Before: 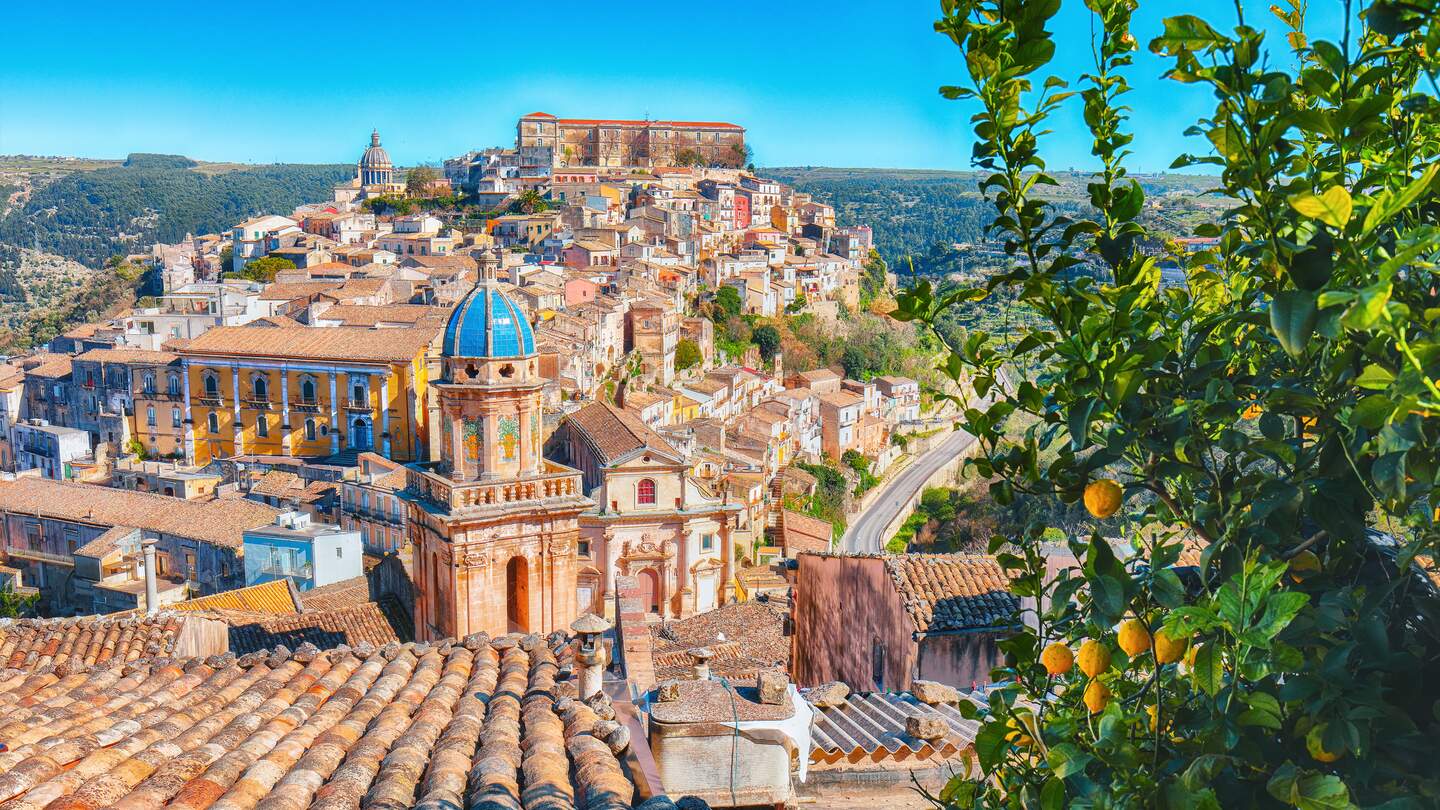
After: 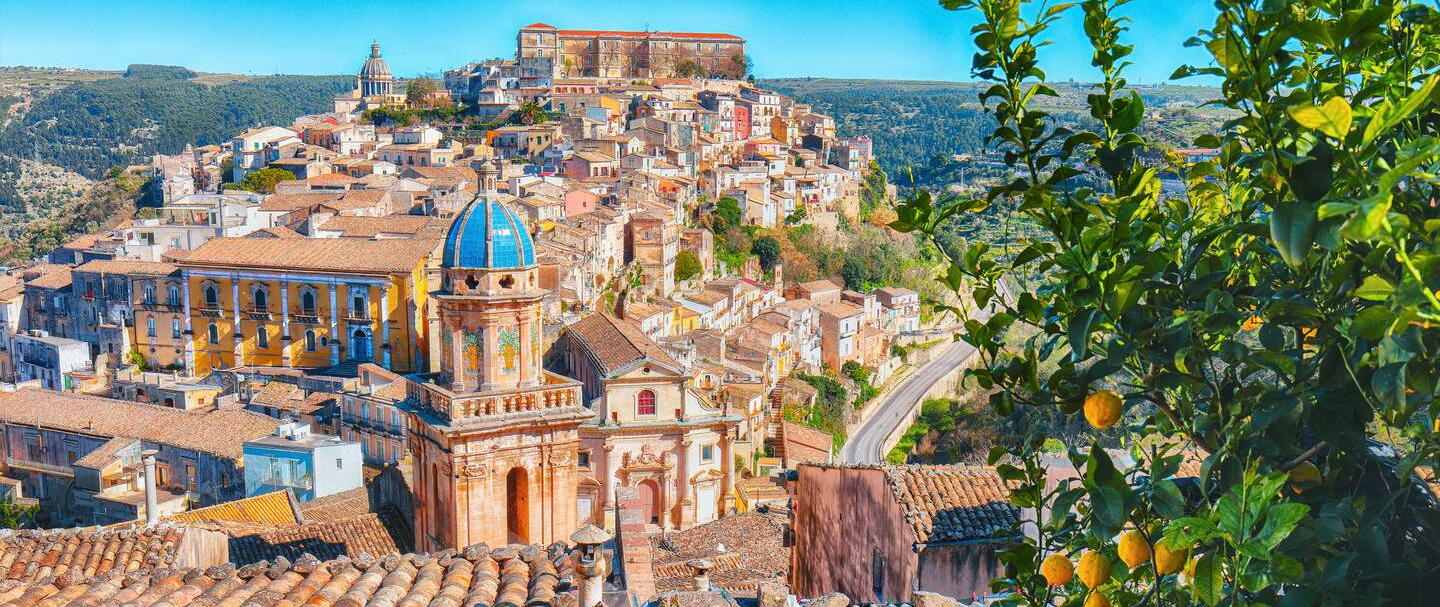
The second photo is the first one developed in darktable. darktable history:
crop: top 11.038%, bottom 13.962%
grain: coarseness 14.57 ISO, strength 8.8%
